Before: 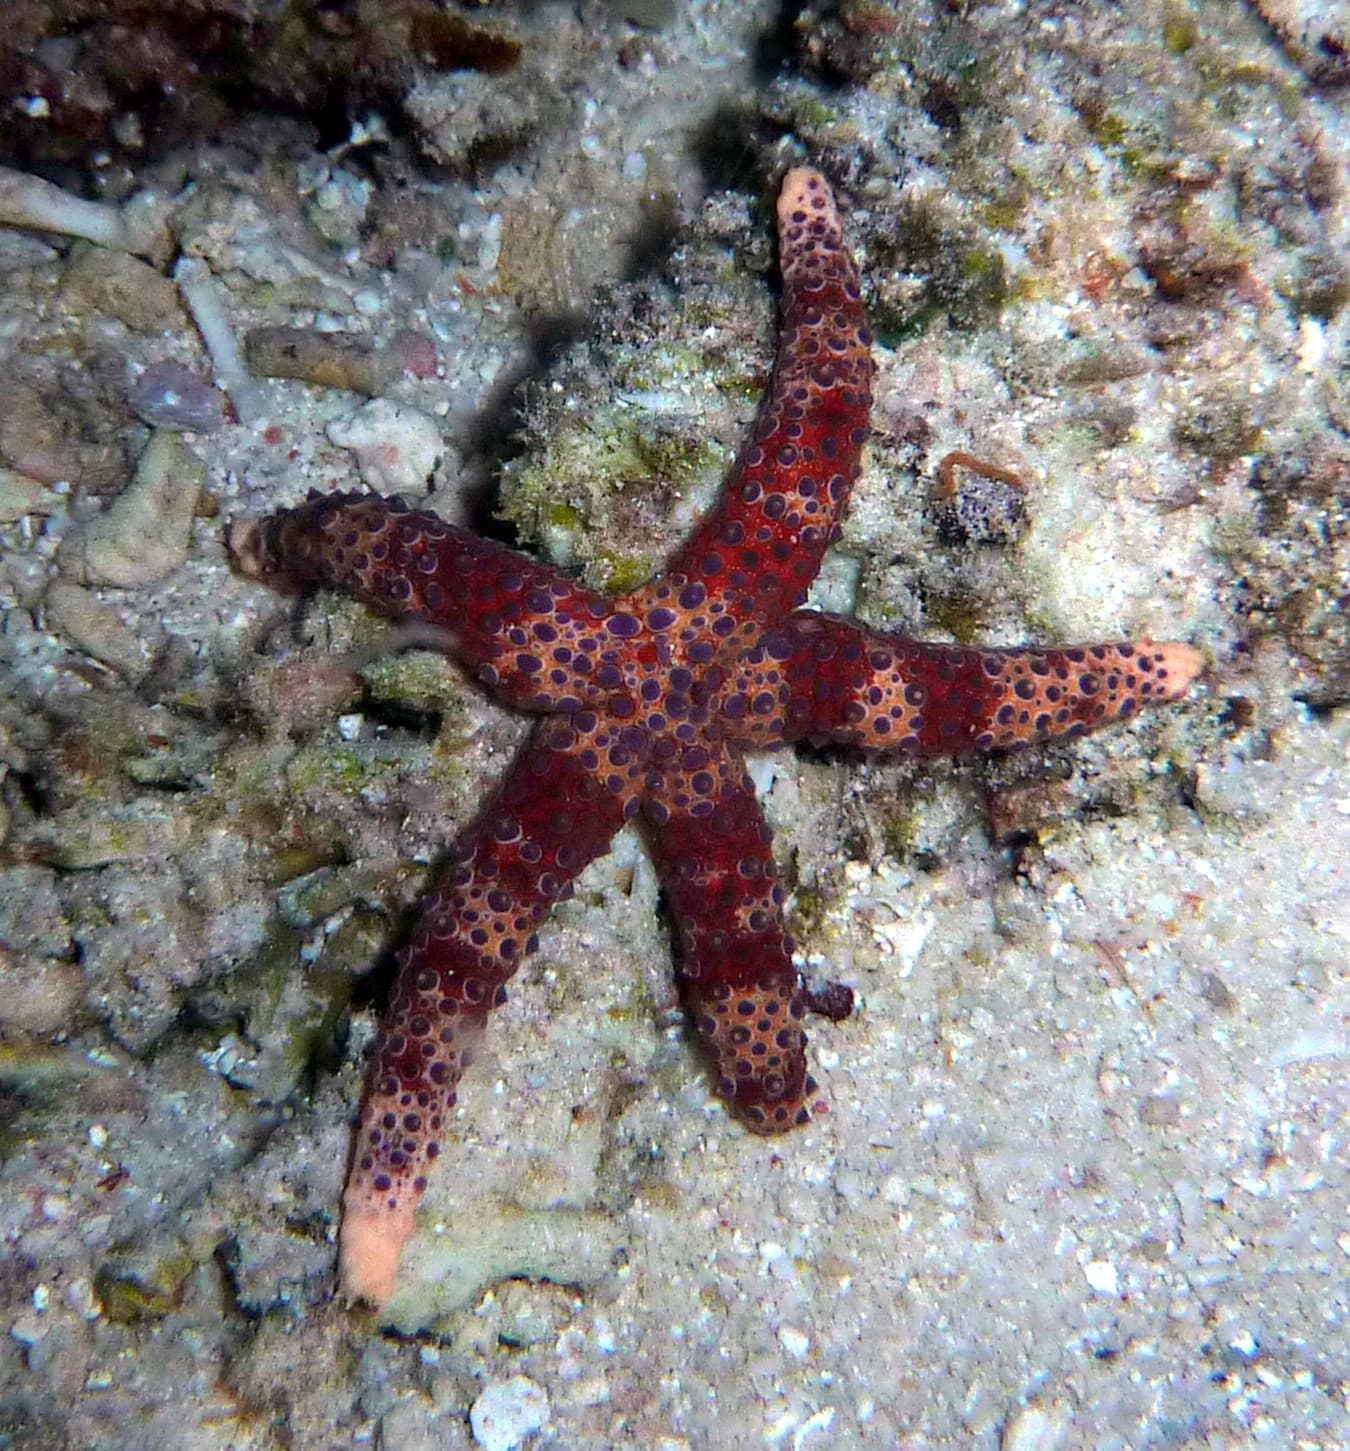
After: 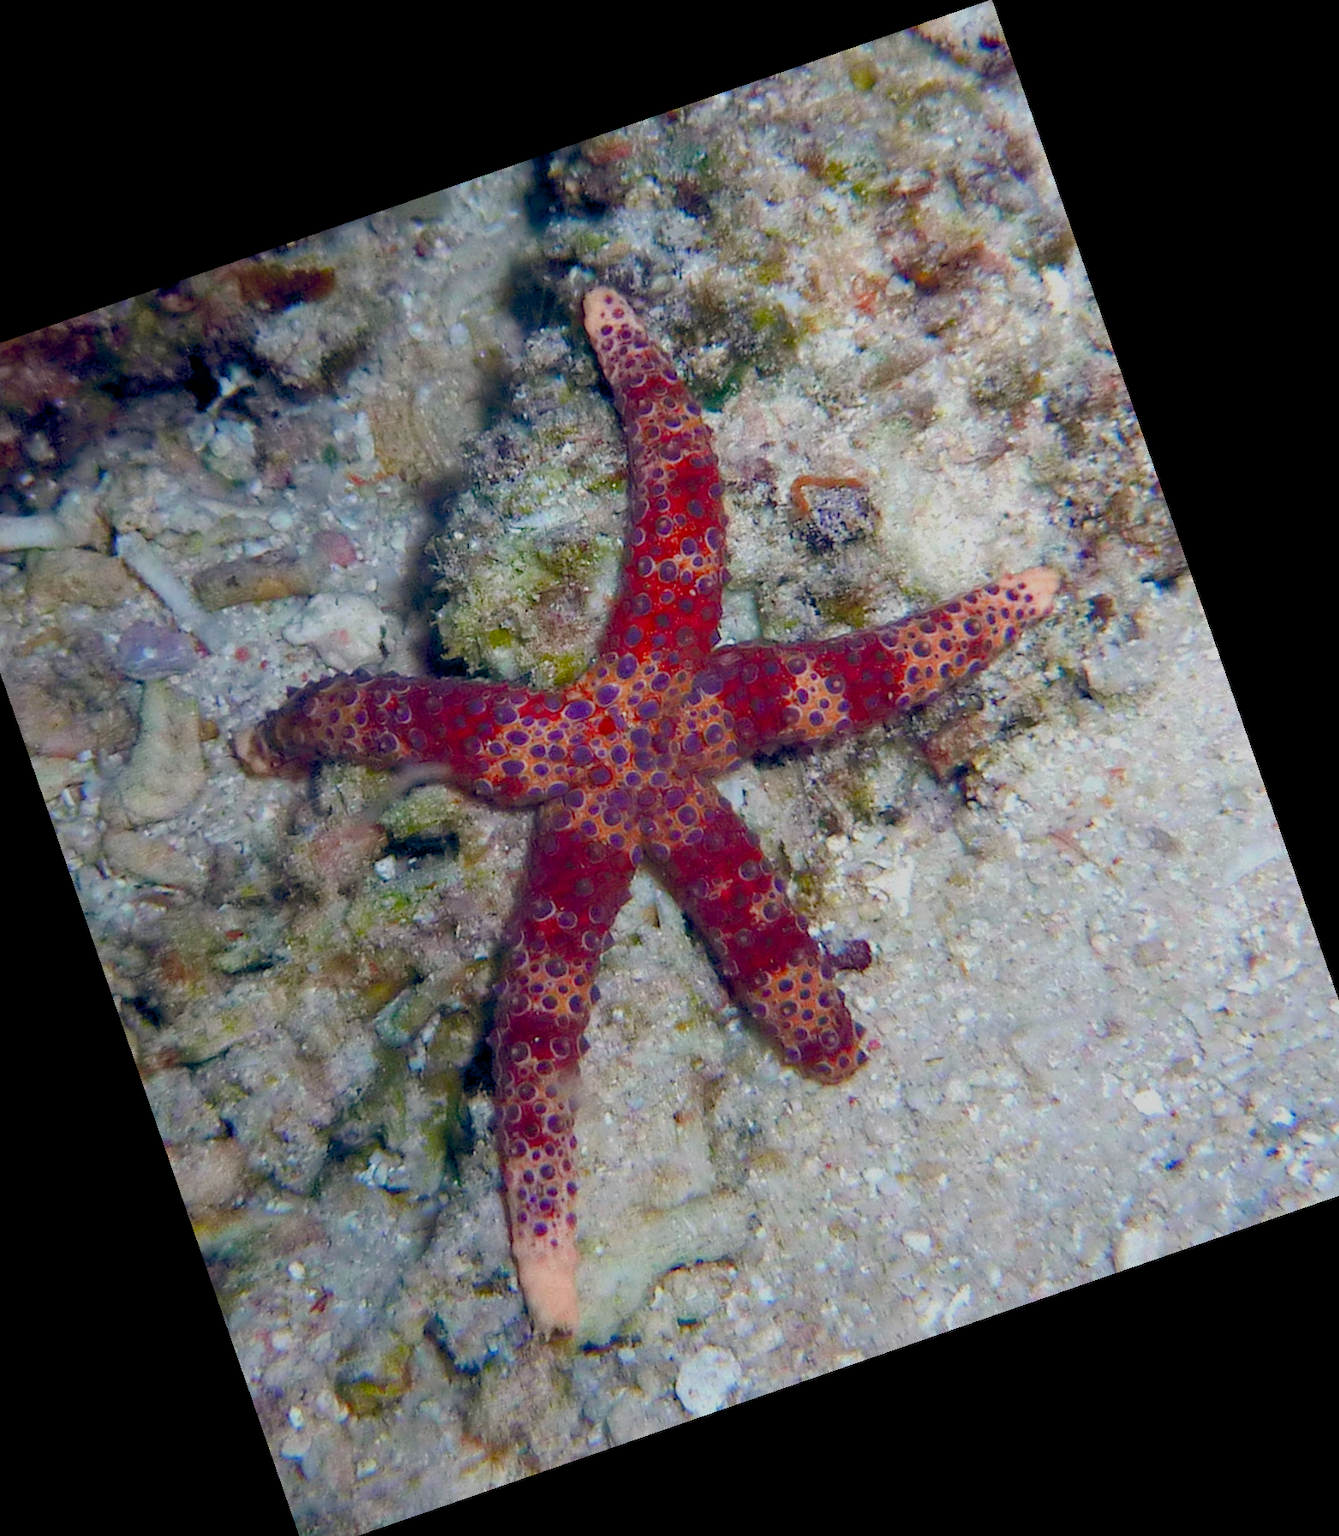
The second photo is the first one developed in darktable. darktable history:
crop and rotate: angle 19.12°, left 6.747%, right 3.901%, bottom 1.082%
color balance rgb: power › hue 61.18°, global offset › chroma 0.056%, global offset › hue 253.65°, perceptual saturation grading › global saturation 20%, perceptual saturation grading › highlights -50.506%, perceptual saturation grading › shadows 31.06%, perceptual brilliance grading › global brilliance 3.206%, contrast -29.479%
